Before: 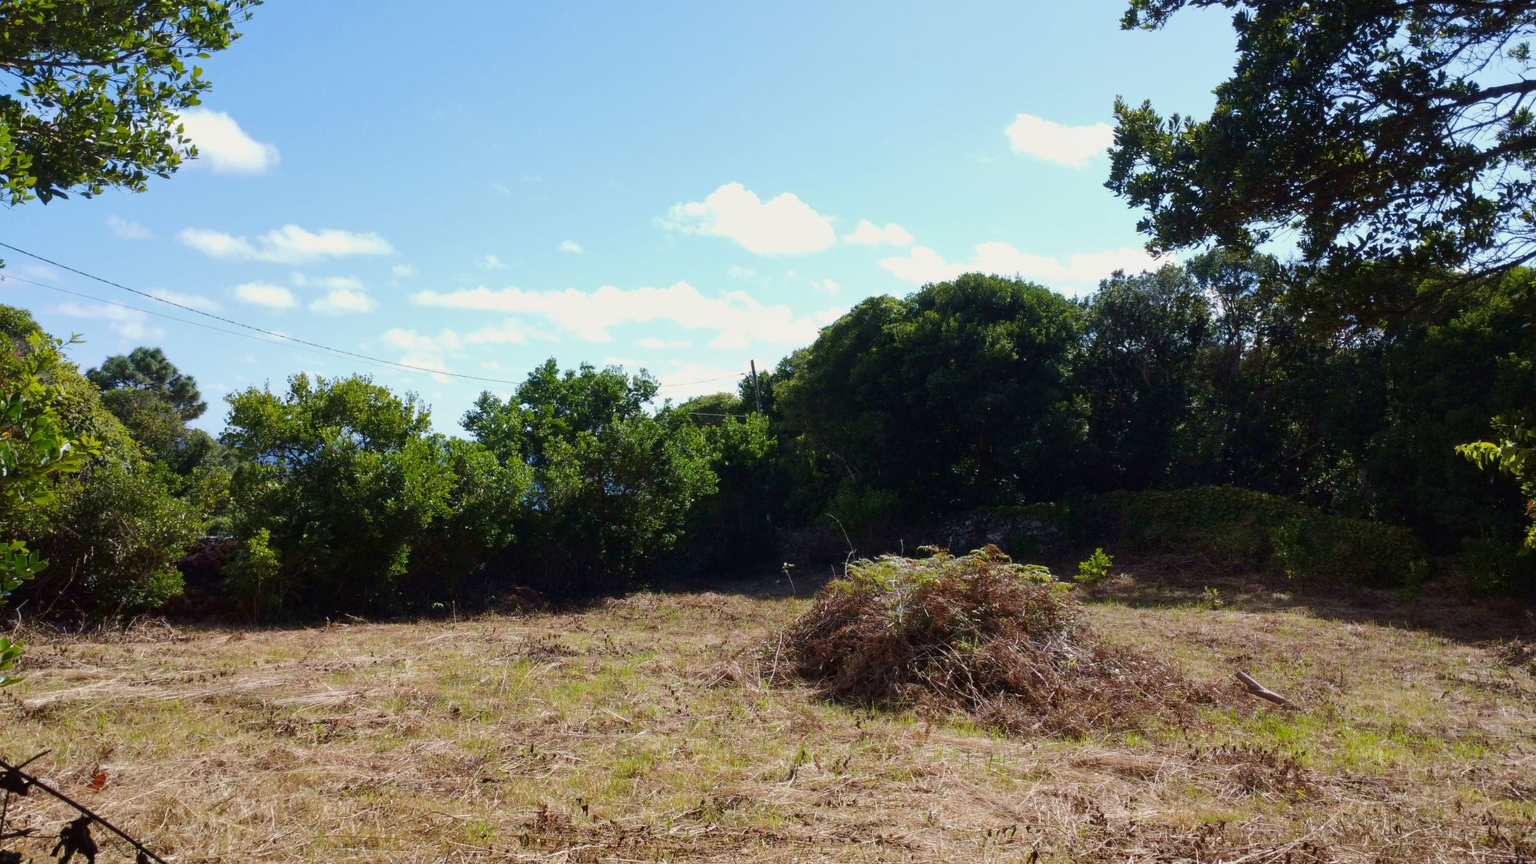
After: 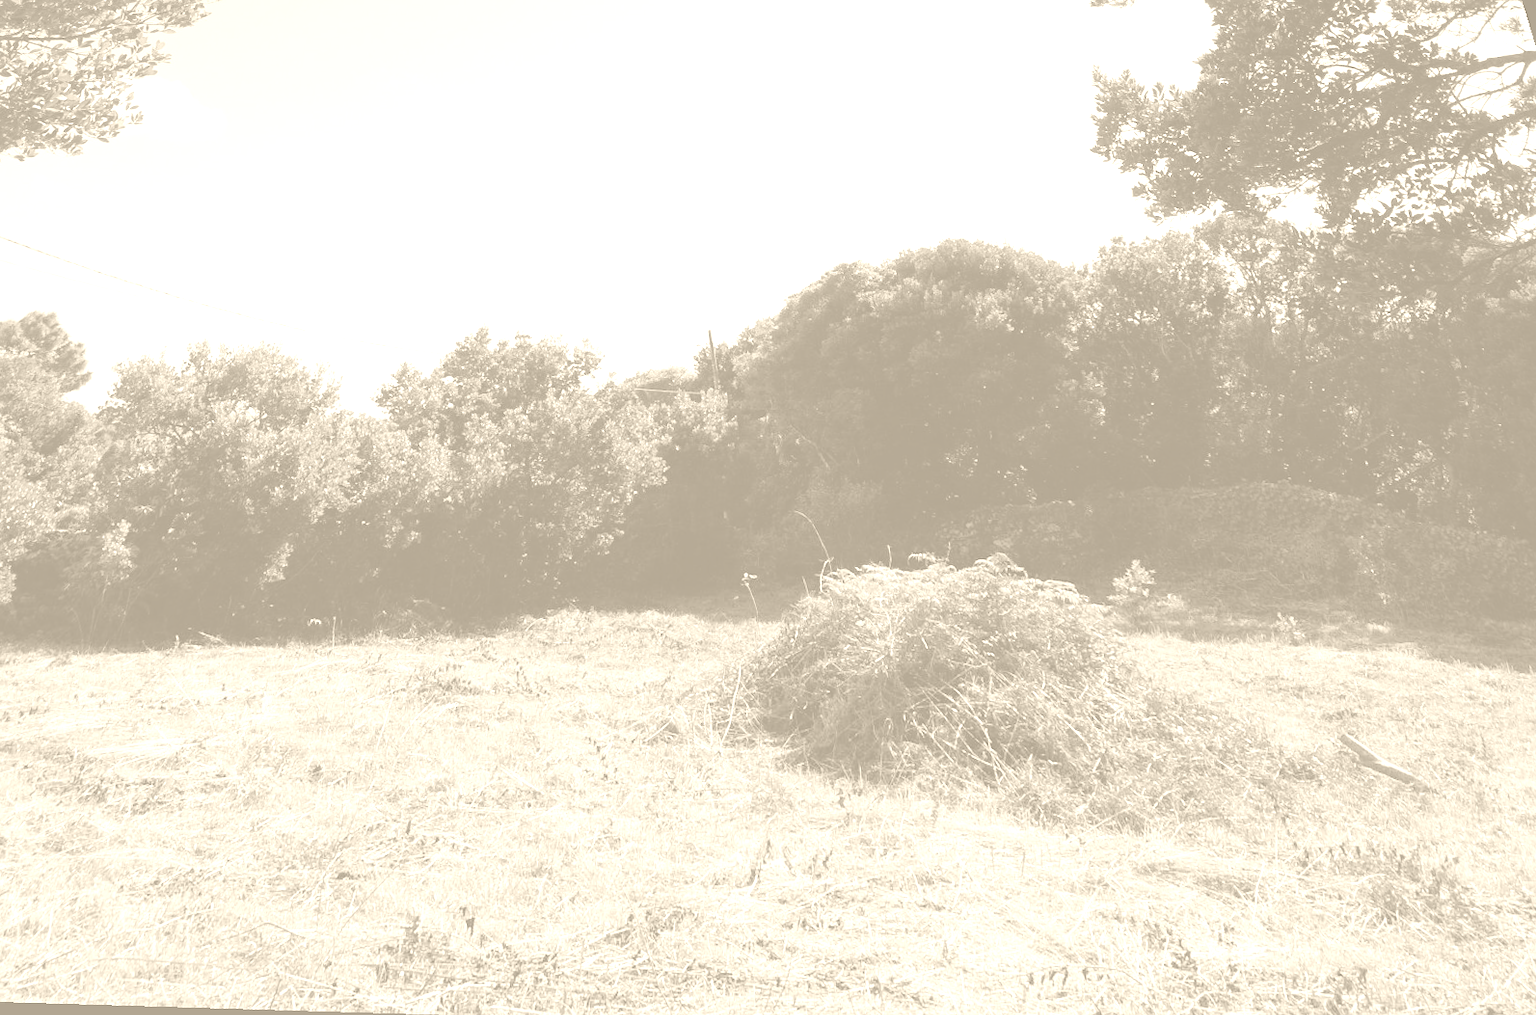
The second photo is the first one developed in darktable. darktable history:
rotate and perspective: rotation 0.72°, lens shift (vertical) -0.352, lens shift (horizontal) -0.051, crop left 0.152, crop right 0.859, crop top 0.019, crop bottom 0.964
colorize: hue 36°, saturation 71%, lightness 80.79%
sharpen: amount 0.2
